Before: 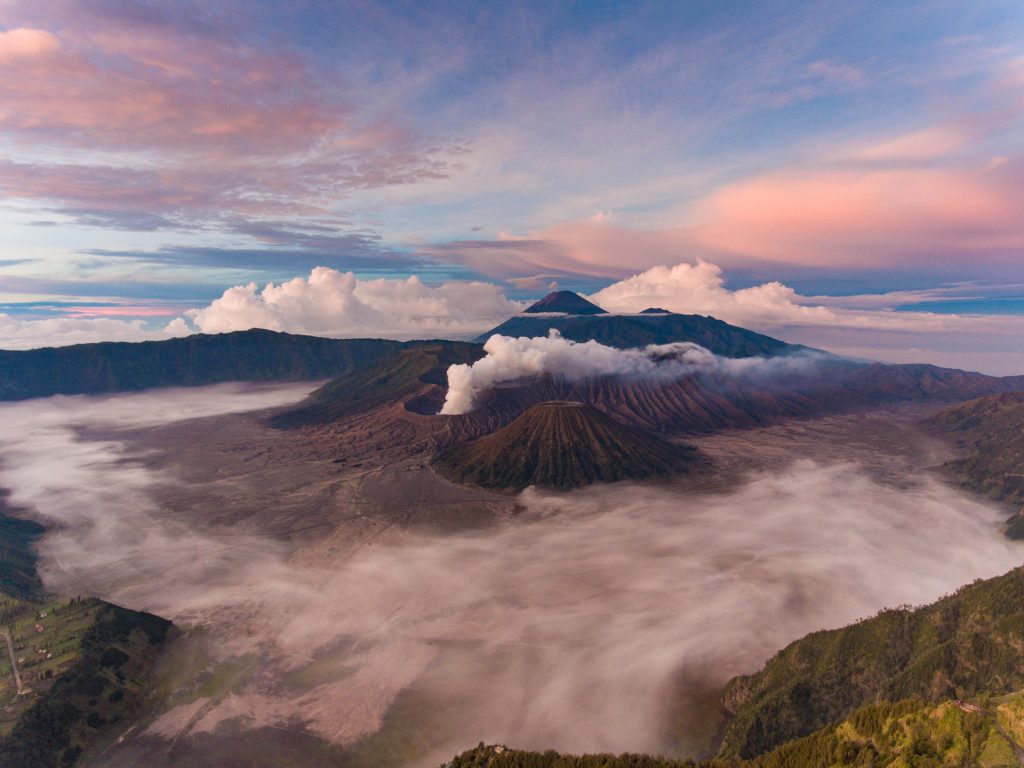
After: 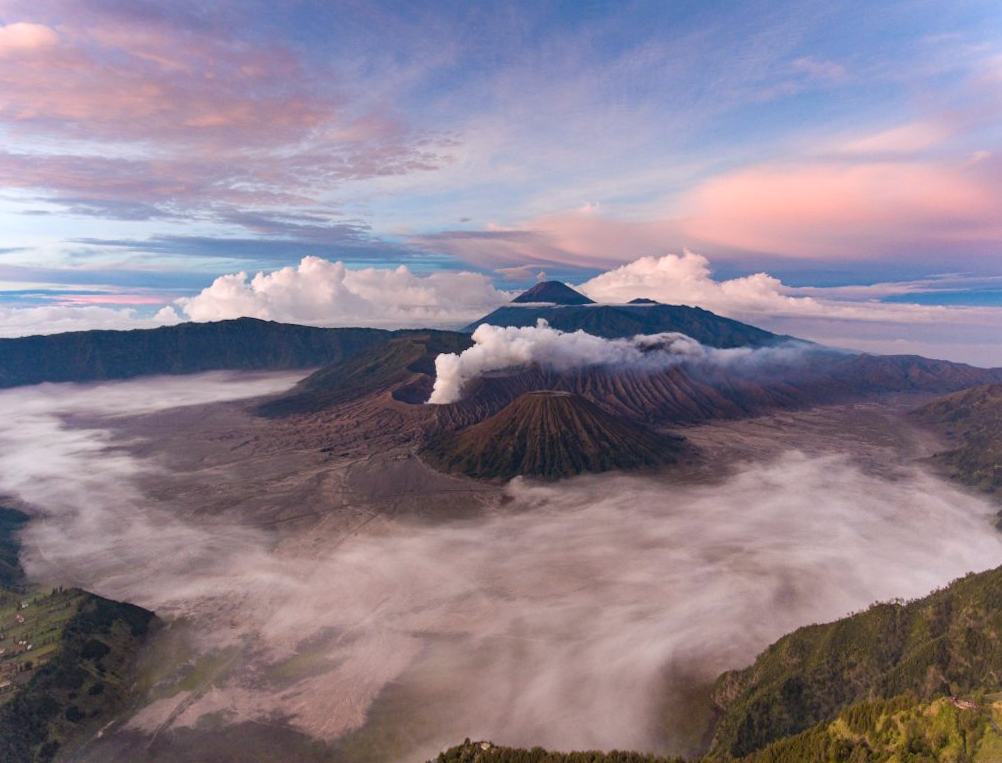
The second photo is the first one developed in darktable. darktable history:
shadows and highlights: radius 44.78, white point adjustment 6.64, compress 79.65%, highlights color adjustment 78.42%, soften with gaussian
white balance: red 0.967, blue 1.049
rotate and perspective: rotation 0.226°, lens shift (vertical) -0.042, crop left 0.023, crop right 0.982, crop top 0.006, crop bottom 0.994
contrast equalizer: y [[0.5, 0.5, 0.472, 0.5, 0.5, 0.5], [0.5 ×6], [0.5 ×6], [0 ×6], [0 ×6]]
